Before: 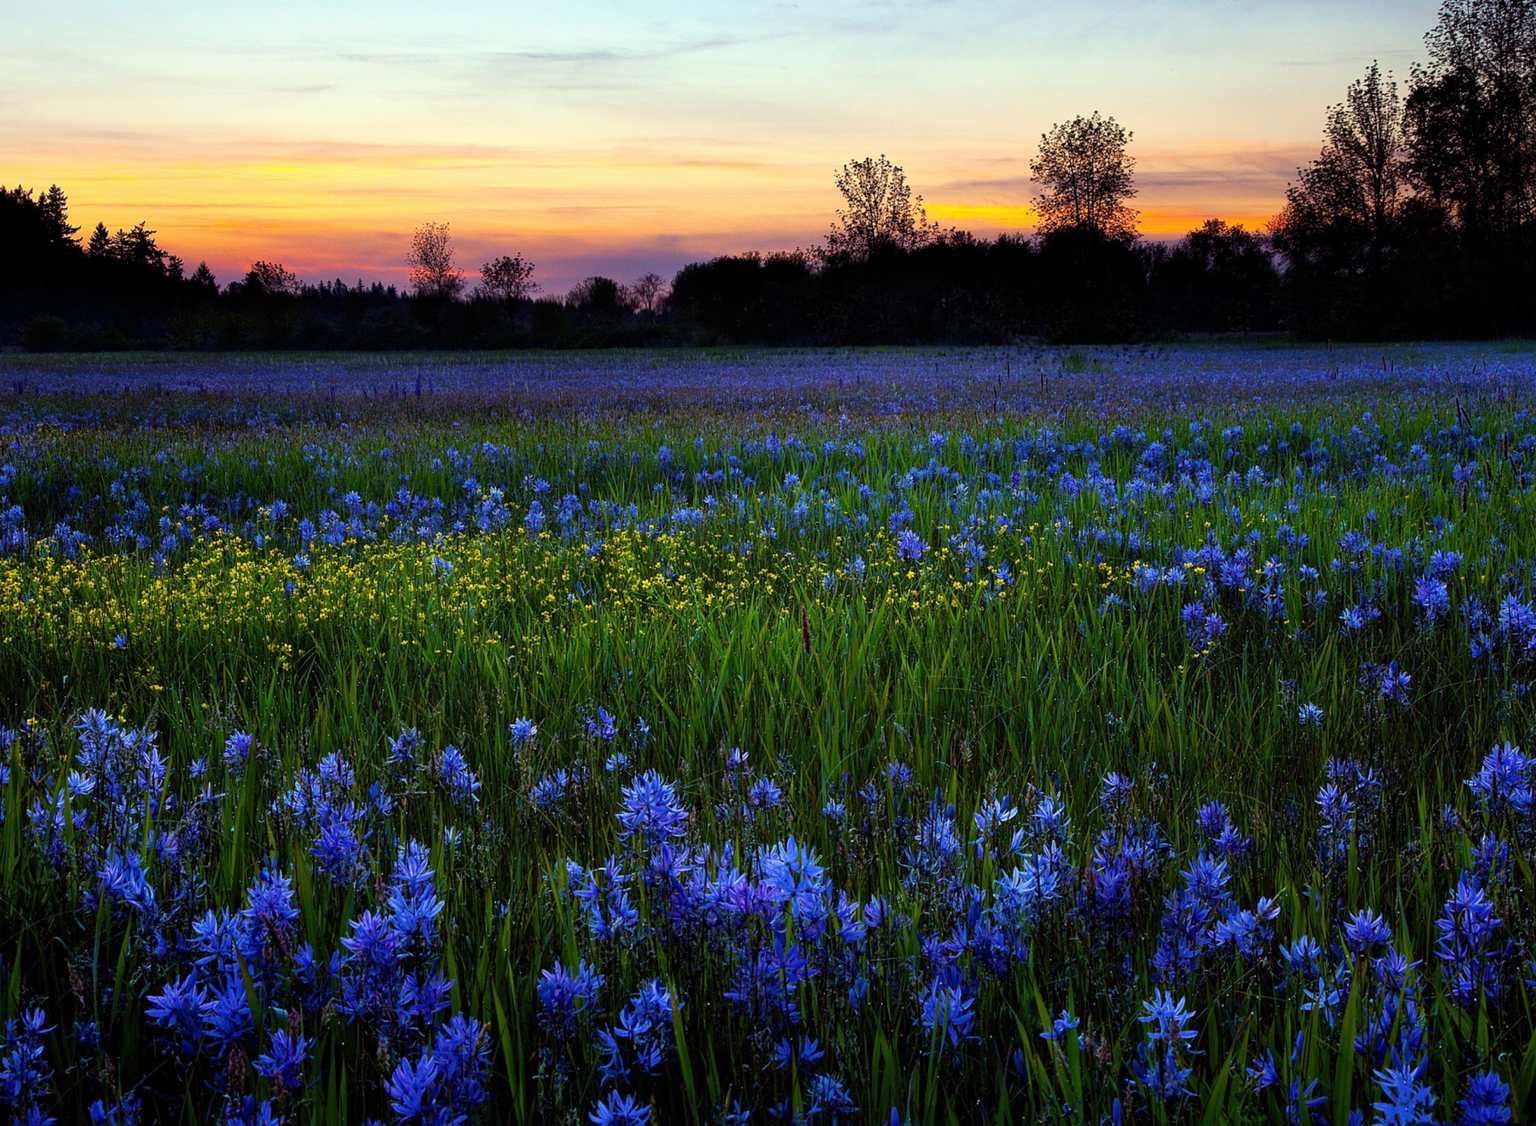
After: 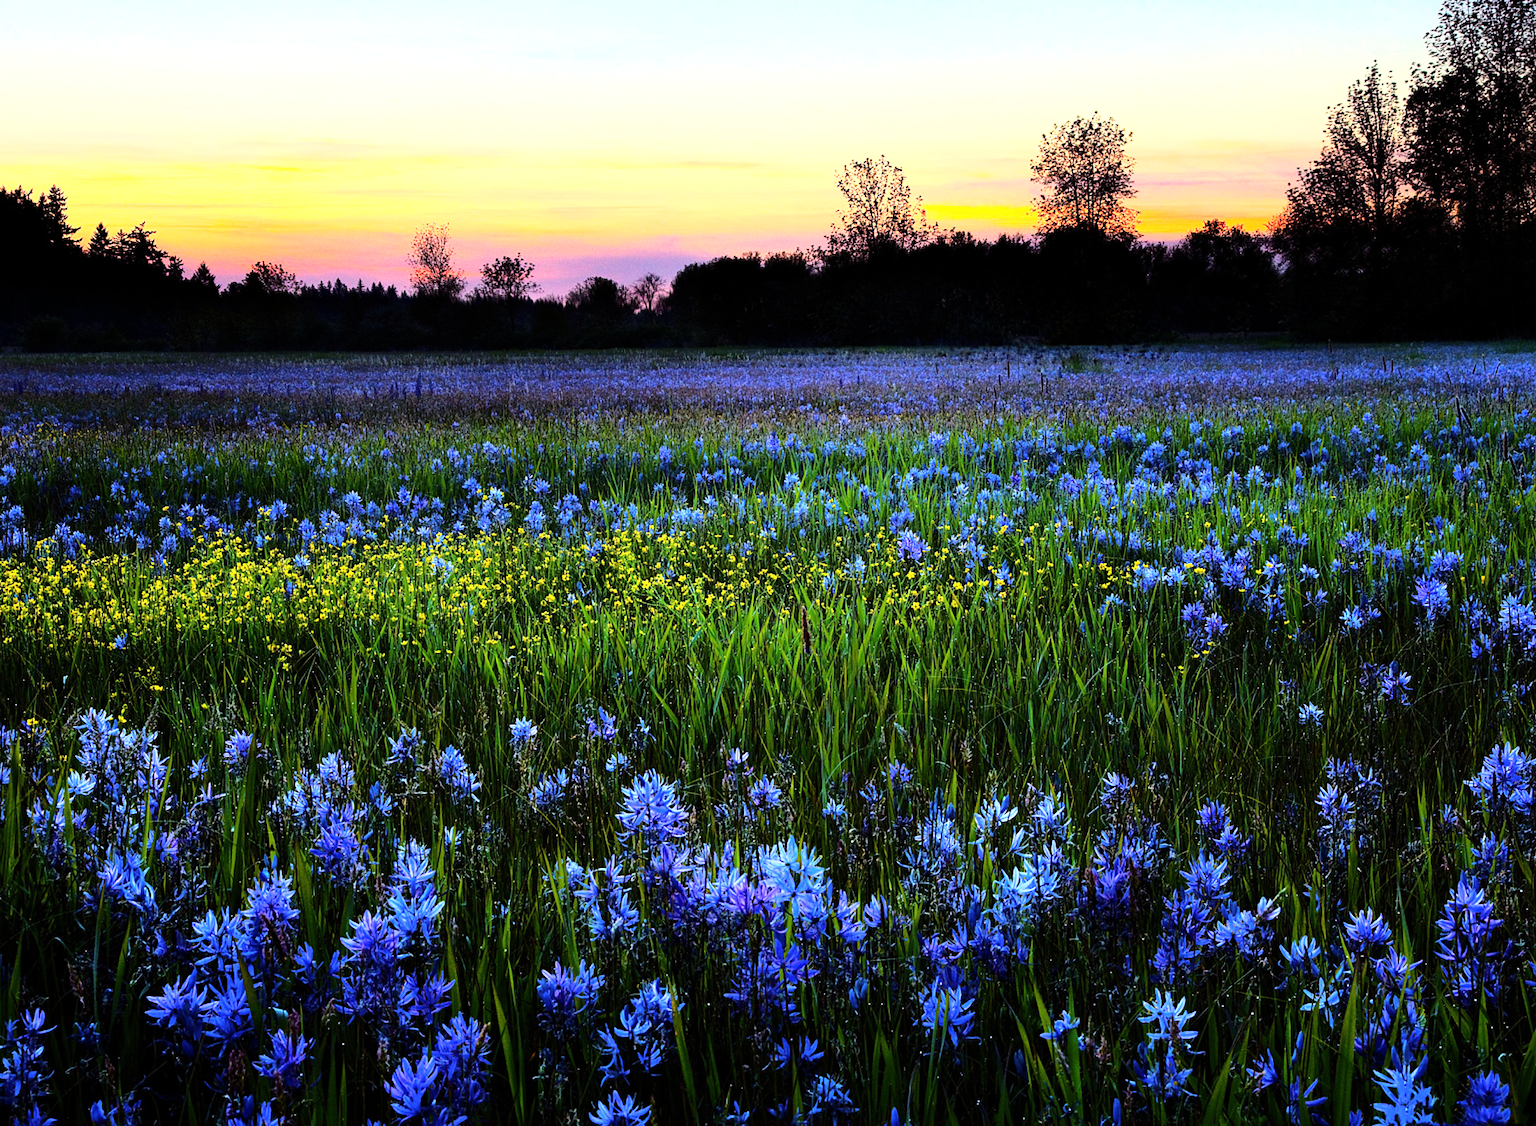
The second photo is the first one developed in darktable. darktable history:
base curve: curves: ch0 [(0, 0) (0.028, 0.03) (0.121, 0.232) (0.46, 0.748) (0.859, 0.968) (1, 1)]
tone equalizer: -8 EV -0.745 EV, -7 EV -0.692 EV, -6 EV -0.618 EV, -5 EV -0.413 EV, -3 EV 0.365 EV, -2 EV 0.6 EV, -1 EV 0.693 EV, +0 EV 0.755 EV
